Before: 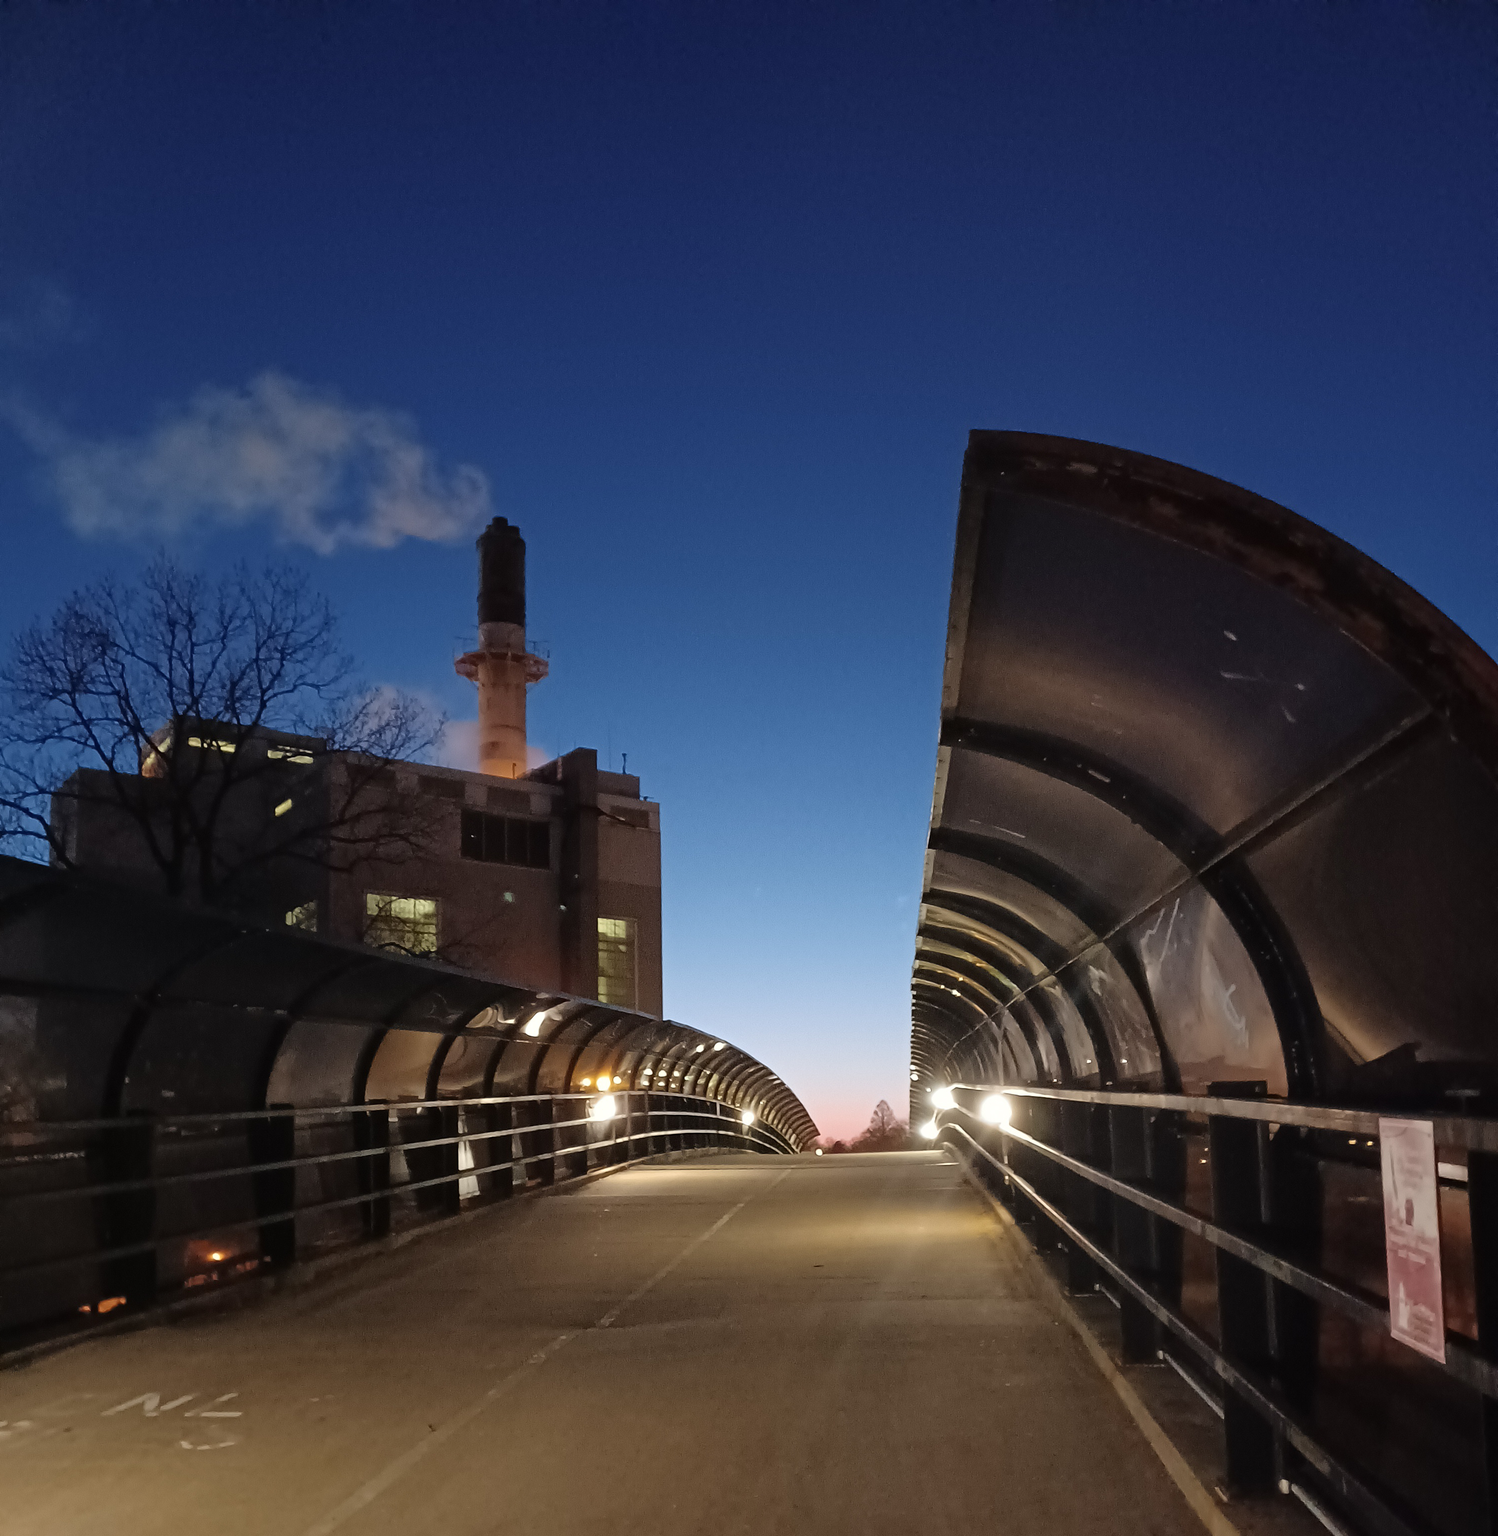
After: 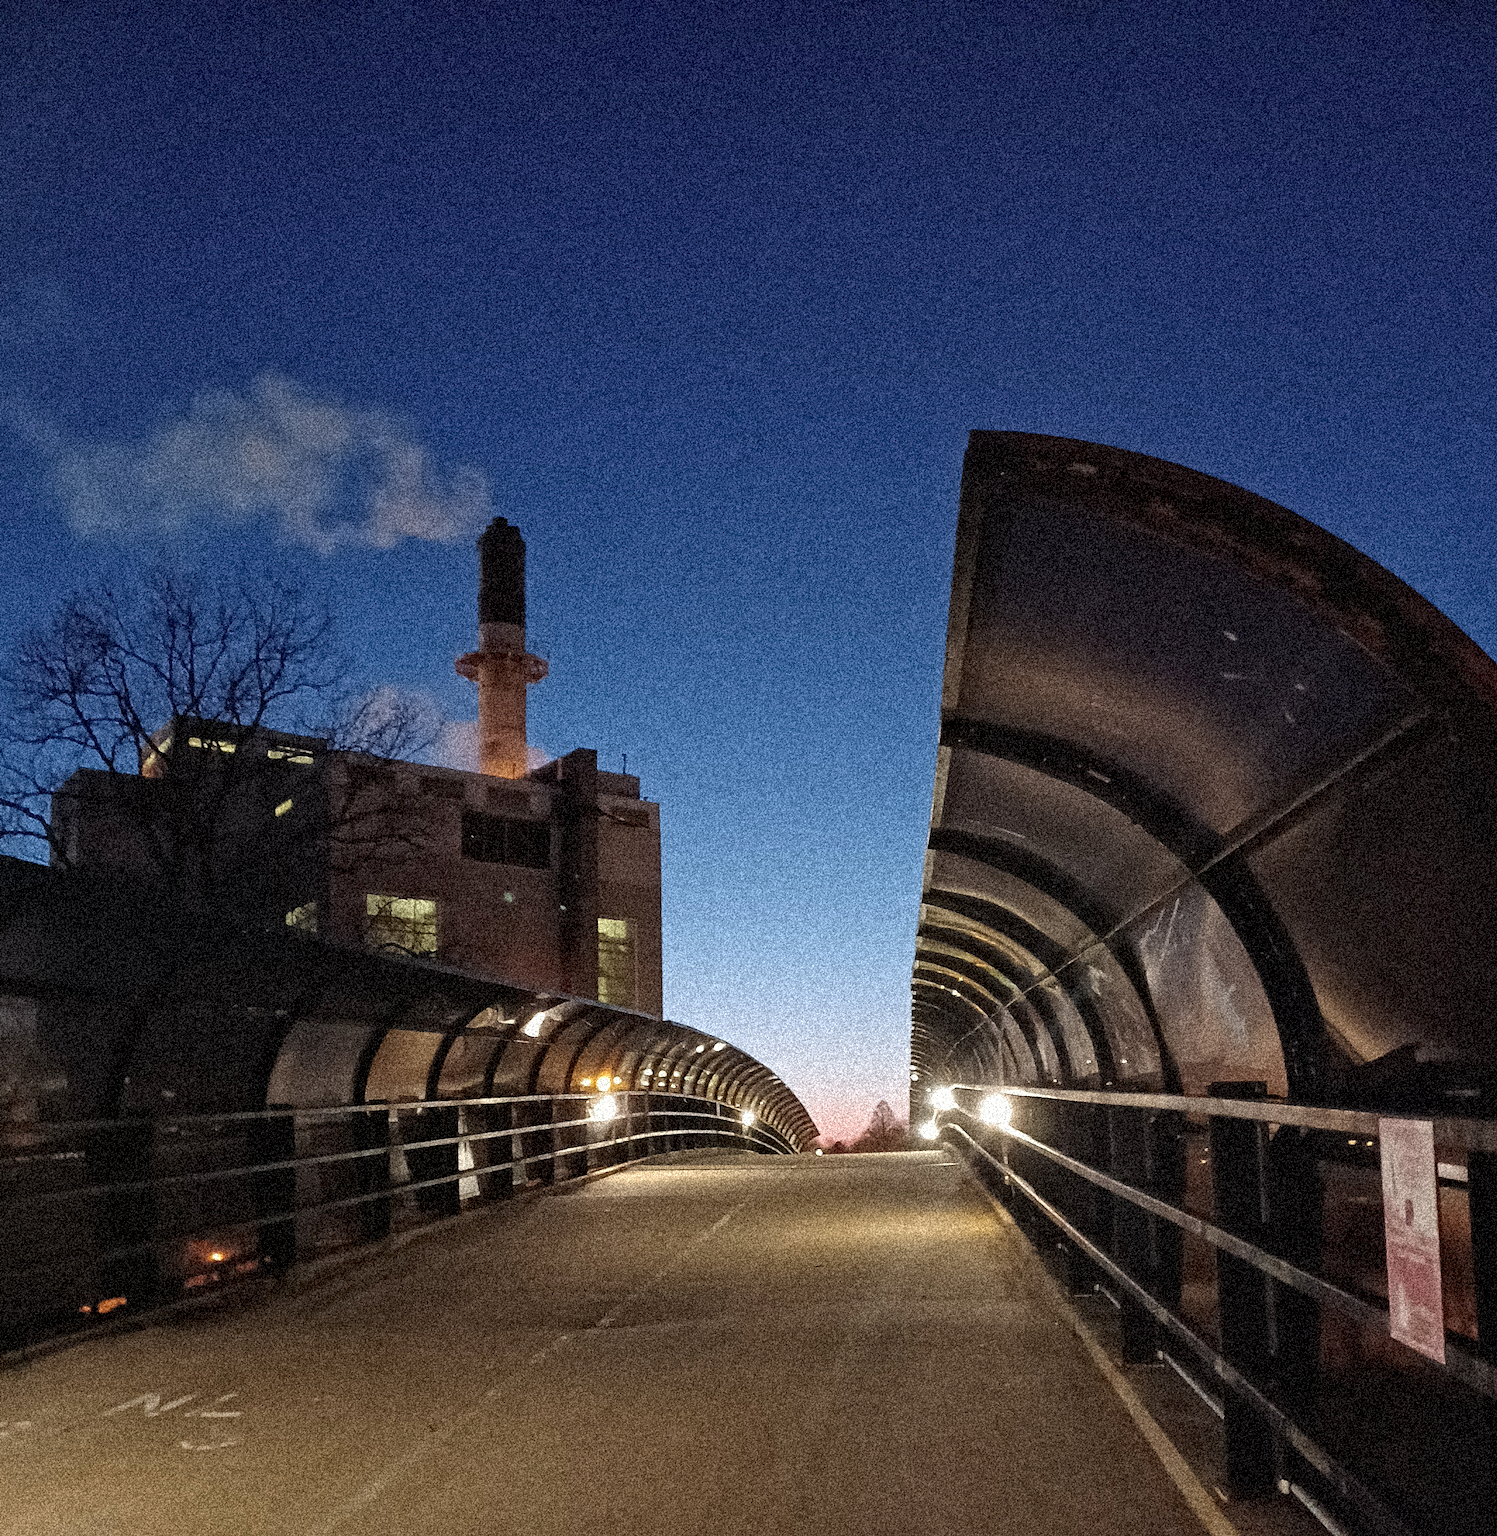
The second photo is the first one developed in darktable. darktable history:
grain: coarseness 3.75 ISO, strength 100%, mid-tones bias 0%
local contrast: mode bilateral grid, contrast 20, coarseness 50, detail 130%, midtone range 0.2
